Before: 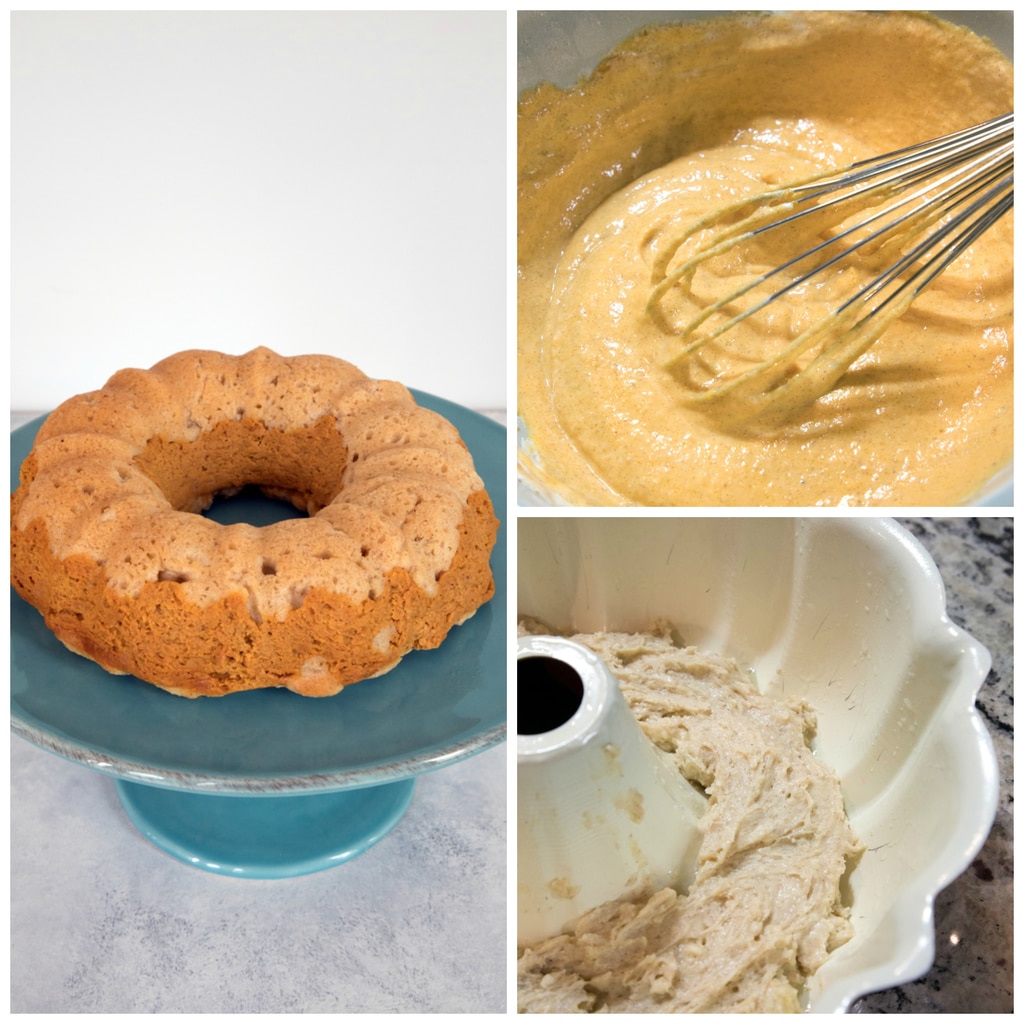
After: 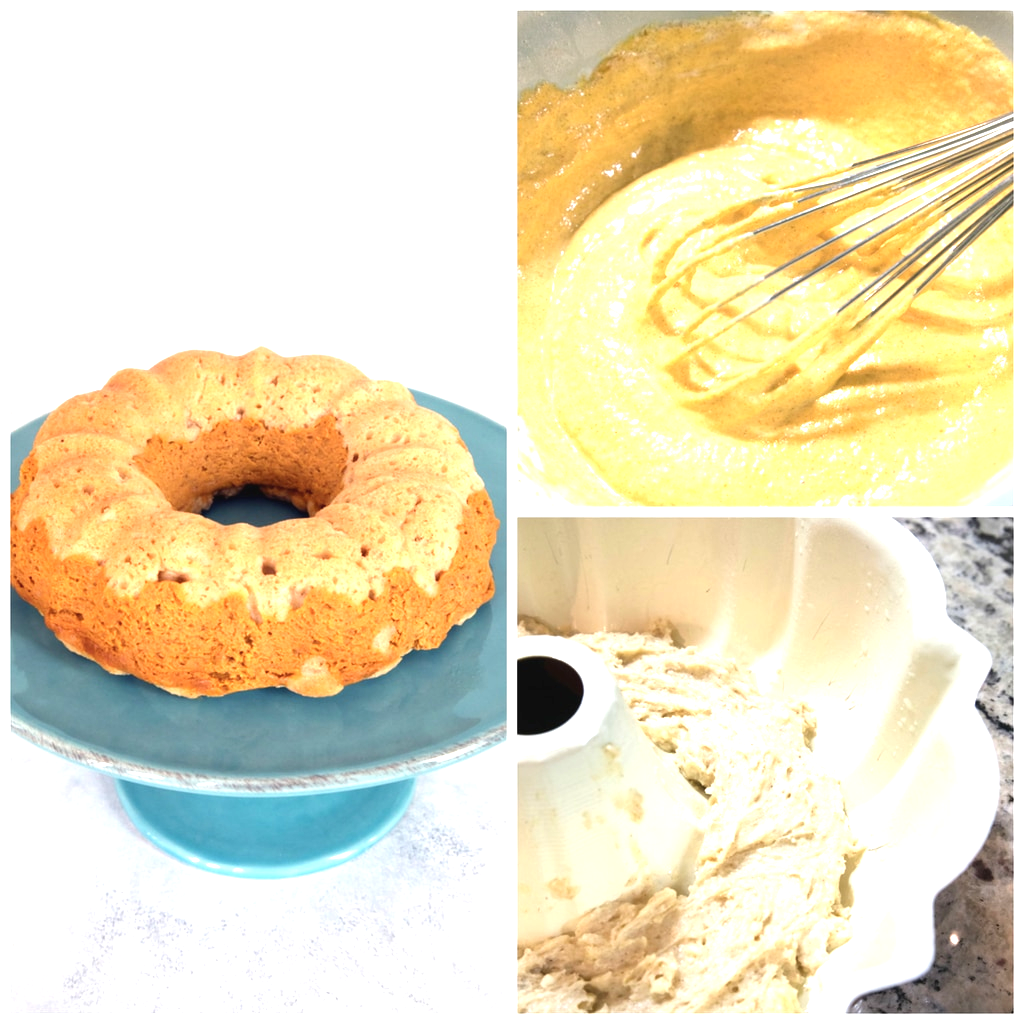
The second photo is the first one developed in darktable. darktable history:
exposure: black level correction -0.002, exposure 1.115 EV, compensate exposure bias true, compensate highlight preservation false
tone equalizer: on, module defaults
